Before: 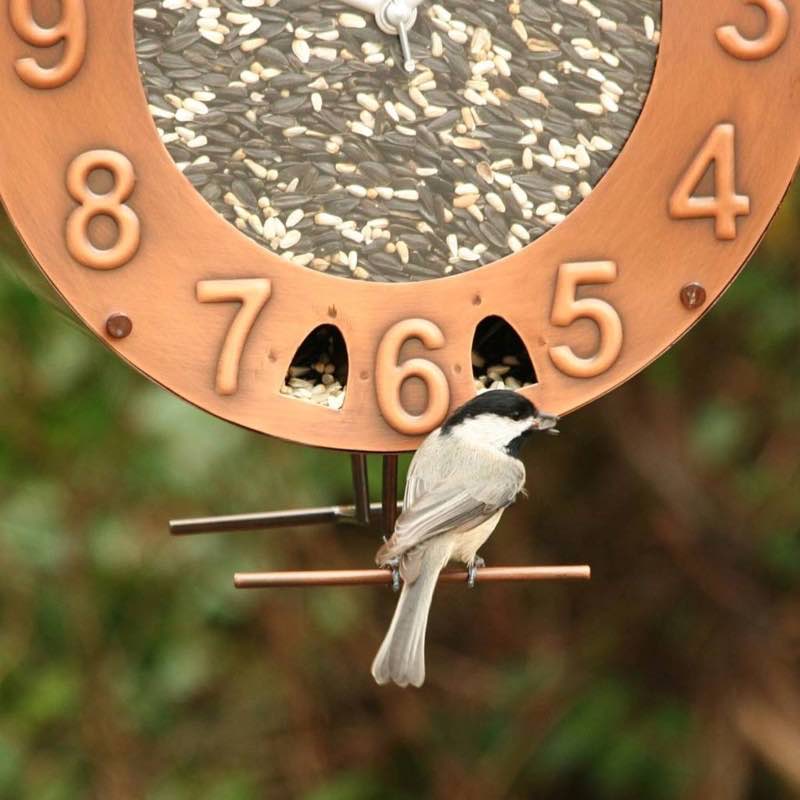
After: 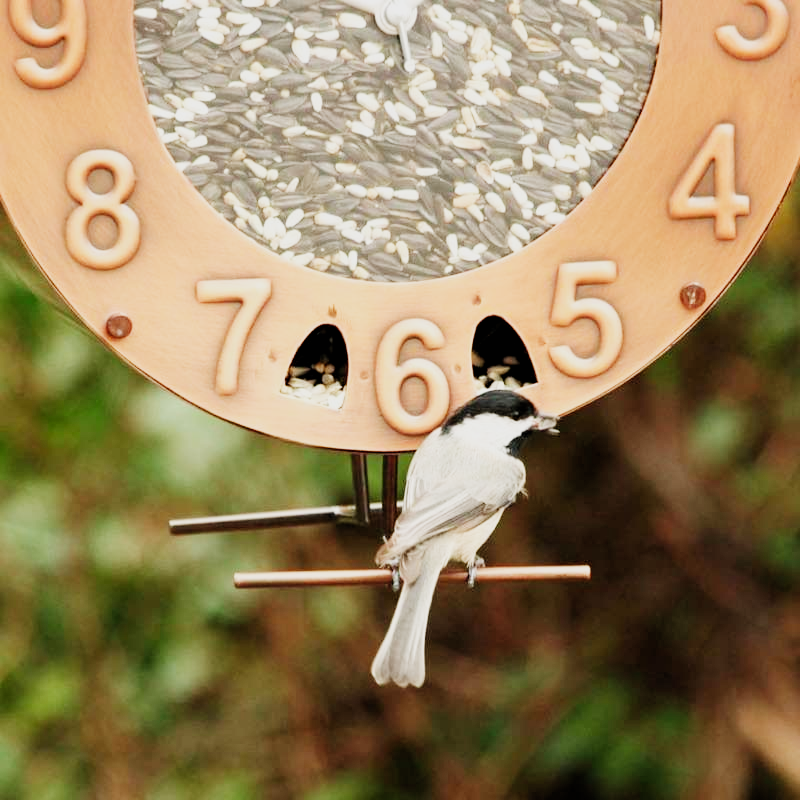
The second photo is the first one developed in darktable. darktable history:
exposure: black level correction -0.002, exposure 0.54 EV, compensate highlight preservation false
rgb levels: levels [[0.01, 0.419, 0.839], [0, 0.5, 1], [0, 0.5, 1]]
sigmoid: skew -0.2, preserve hue 0%, red attenuation 0.1, red rotation 0.035, green attenuation 0.1, green rotation -0.017, blue attenuation 0.15, blue rotation -0.052, base primaries Rec2020
